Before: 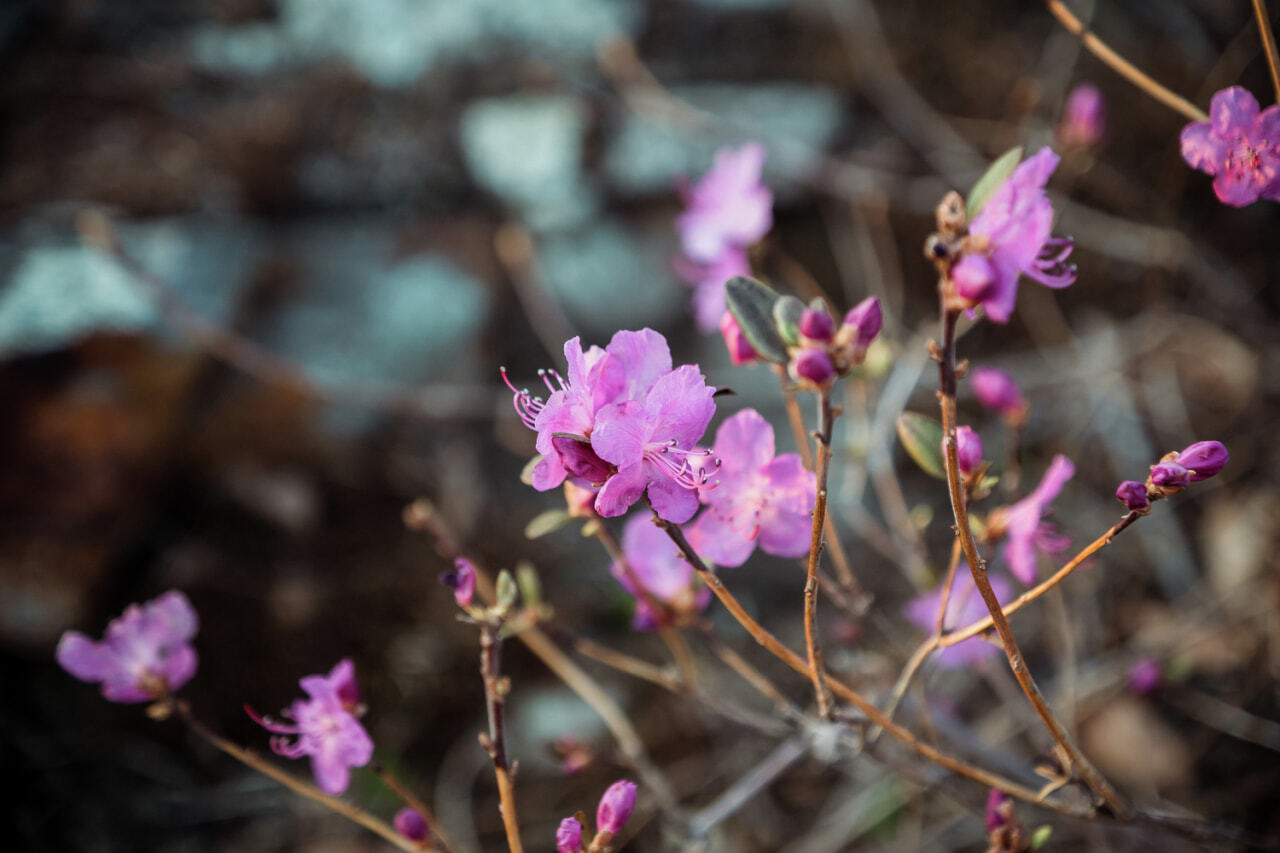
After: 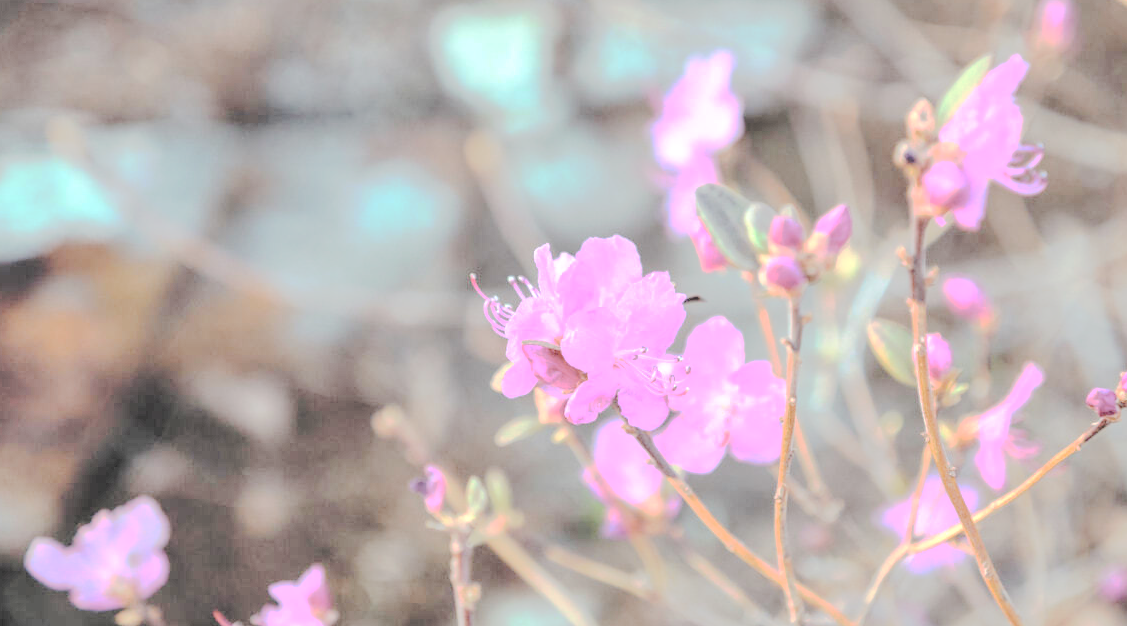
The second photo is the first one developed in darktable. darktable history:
tone curve: curves: ch0 [(0, 0) (0.003, 0.145) (0.011, 0.148) (0.025, 0.15) (0.044, 0.159) (0.069, 0.16) (0.1, 0.164) (0.136, 0.182) (0.177, 0.213) (0.224, 0.247) (0.277, 0.298) (0.335, 0.37) (0.399, 0.456) (0.468, 0.552) (0.543, 0.641) (0.623, 0.713) (0.709, 0.768) (0.801, 0.825) (0.898, 0.868) (1, 1)], preserve colors none
shadows and highlights: shadows 20.95, highlights -36.84, soften with gaussian
exposure: black level correction 0, exposure 0.697 EV, compensate highlight preservation false
contrast brightness saturation: brightness 0.994
crop and rotate: left 2.353%, top 10.99%, right 9.594%, bottom 15.575%
